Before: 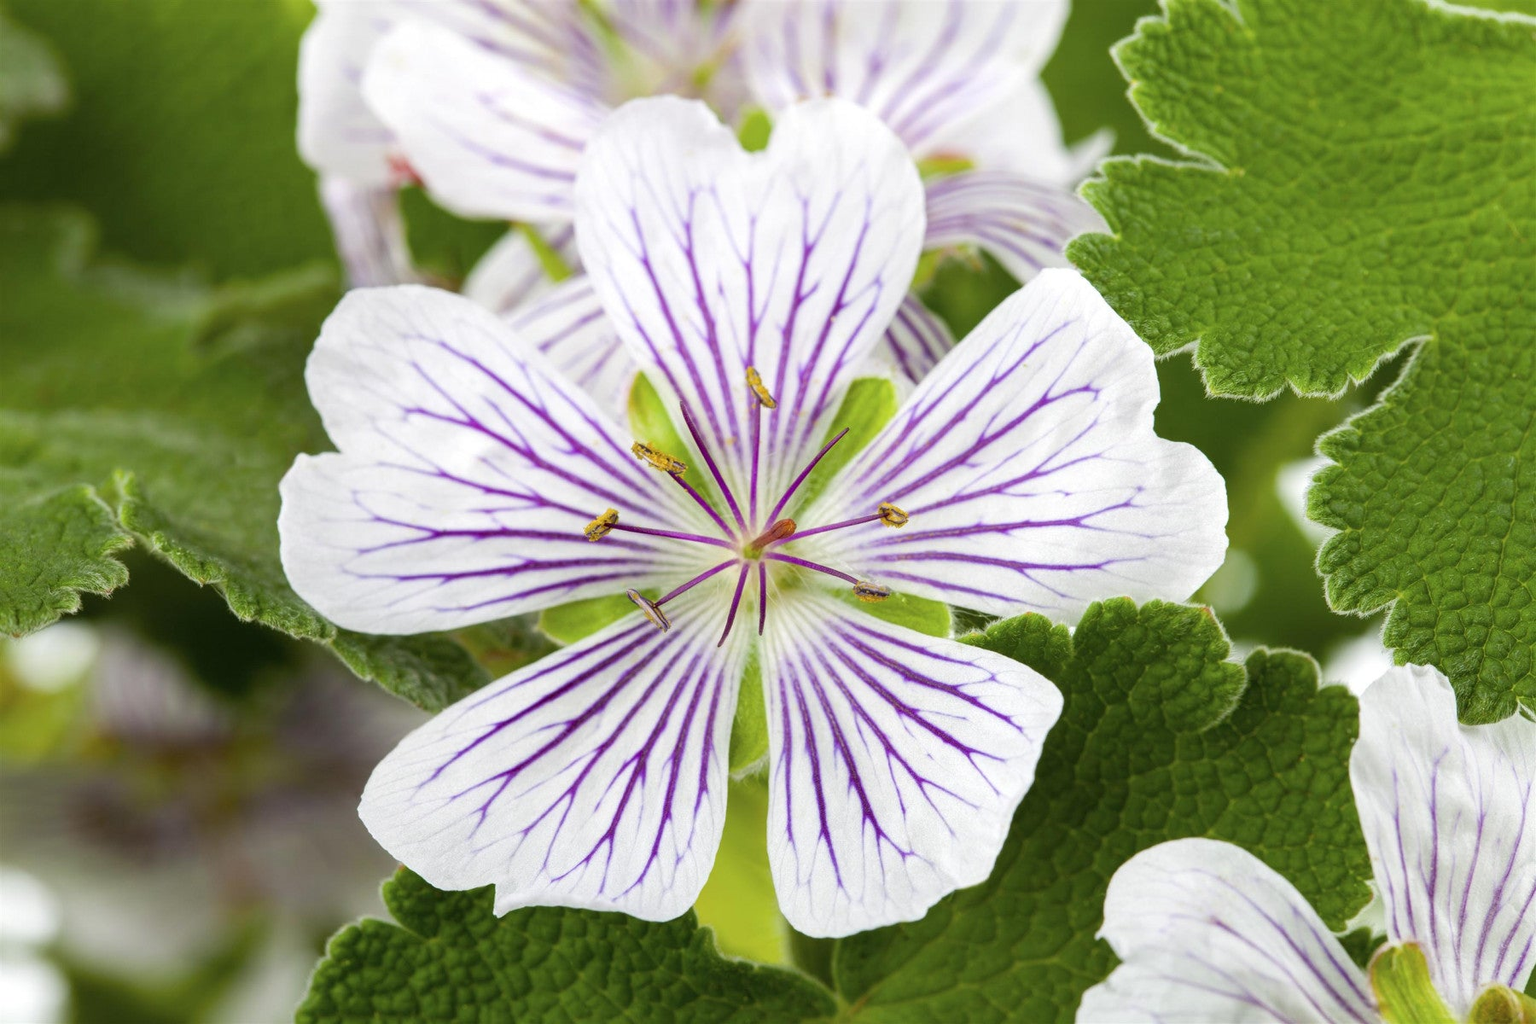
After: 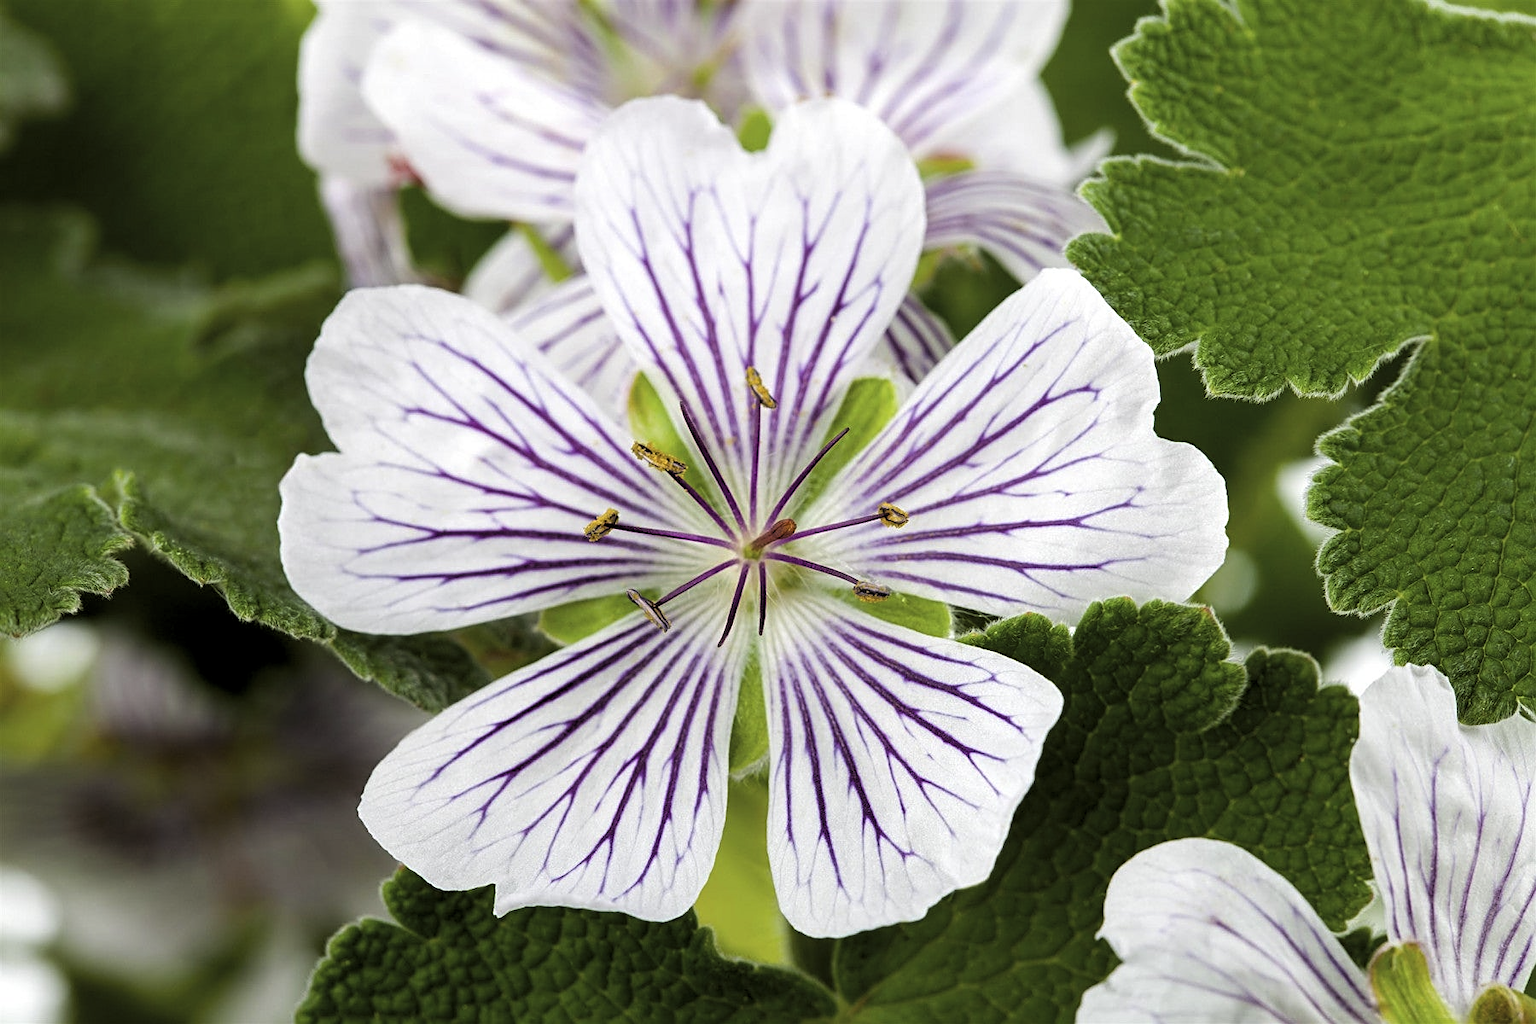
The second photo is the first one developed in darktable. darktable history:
sharpen: on, module defaults
levels: levels [0.116, 0.574, 1]
contrast brightness saturation: saturation -0.058
